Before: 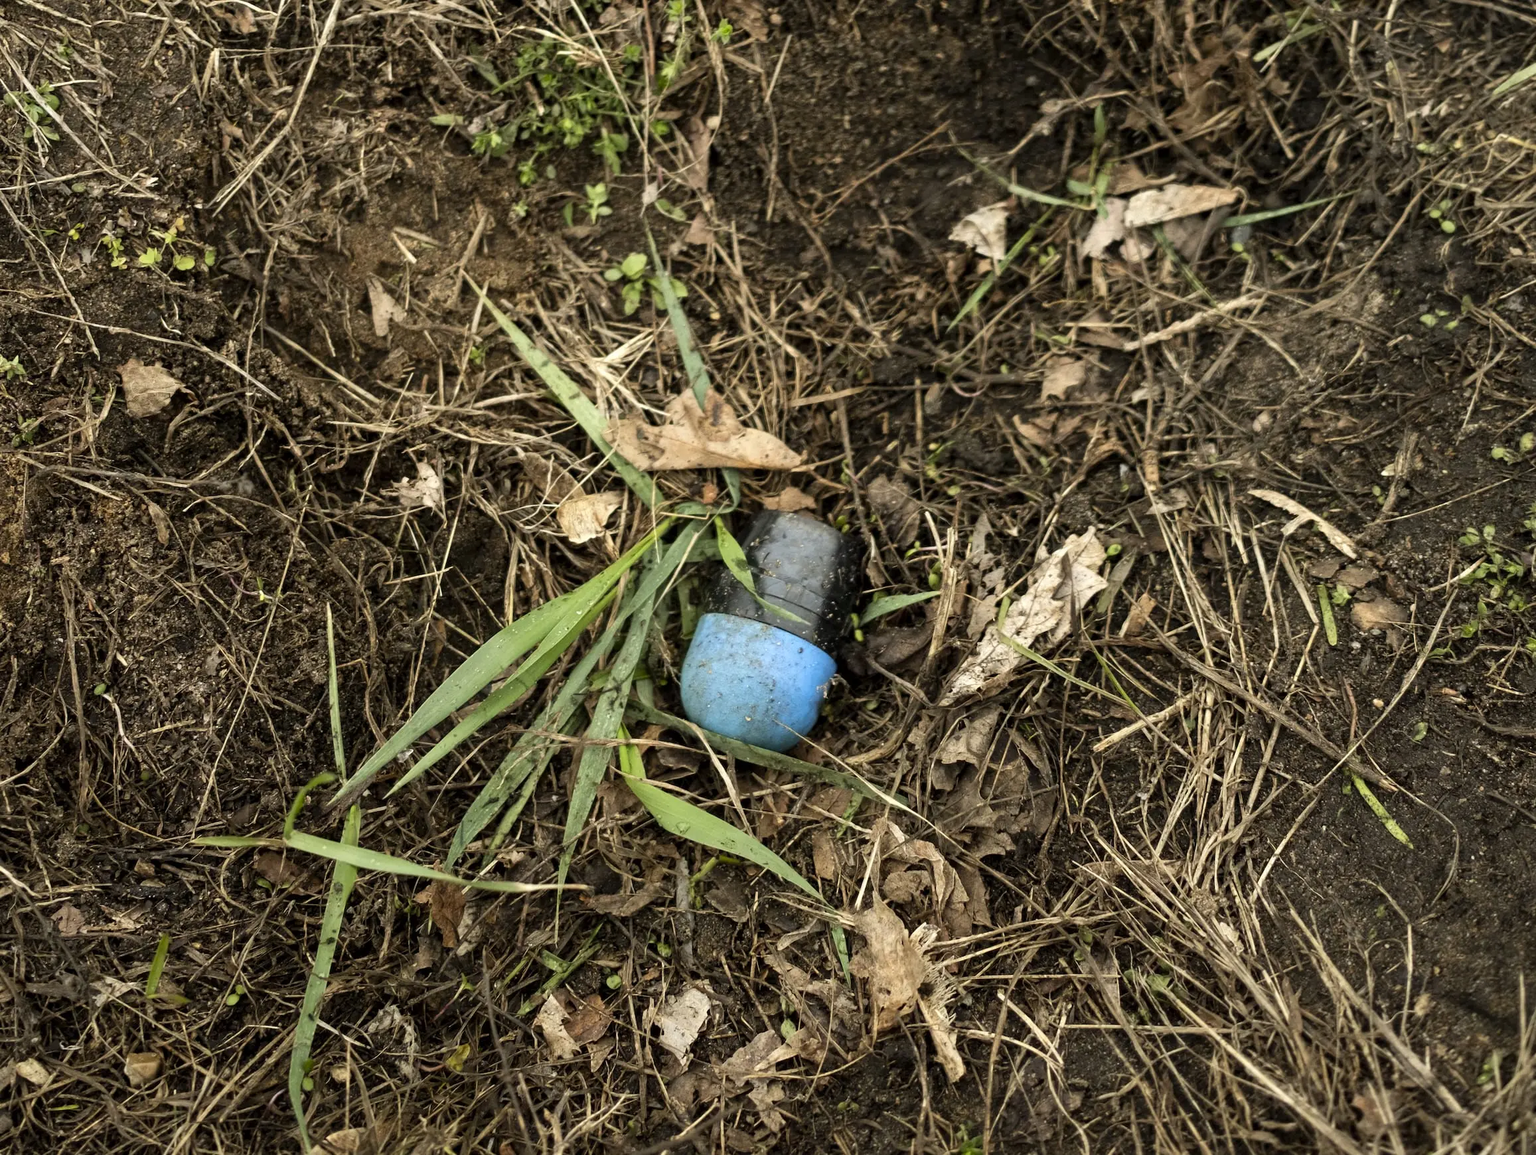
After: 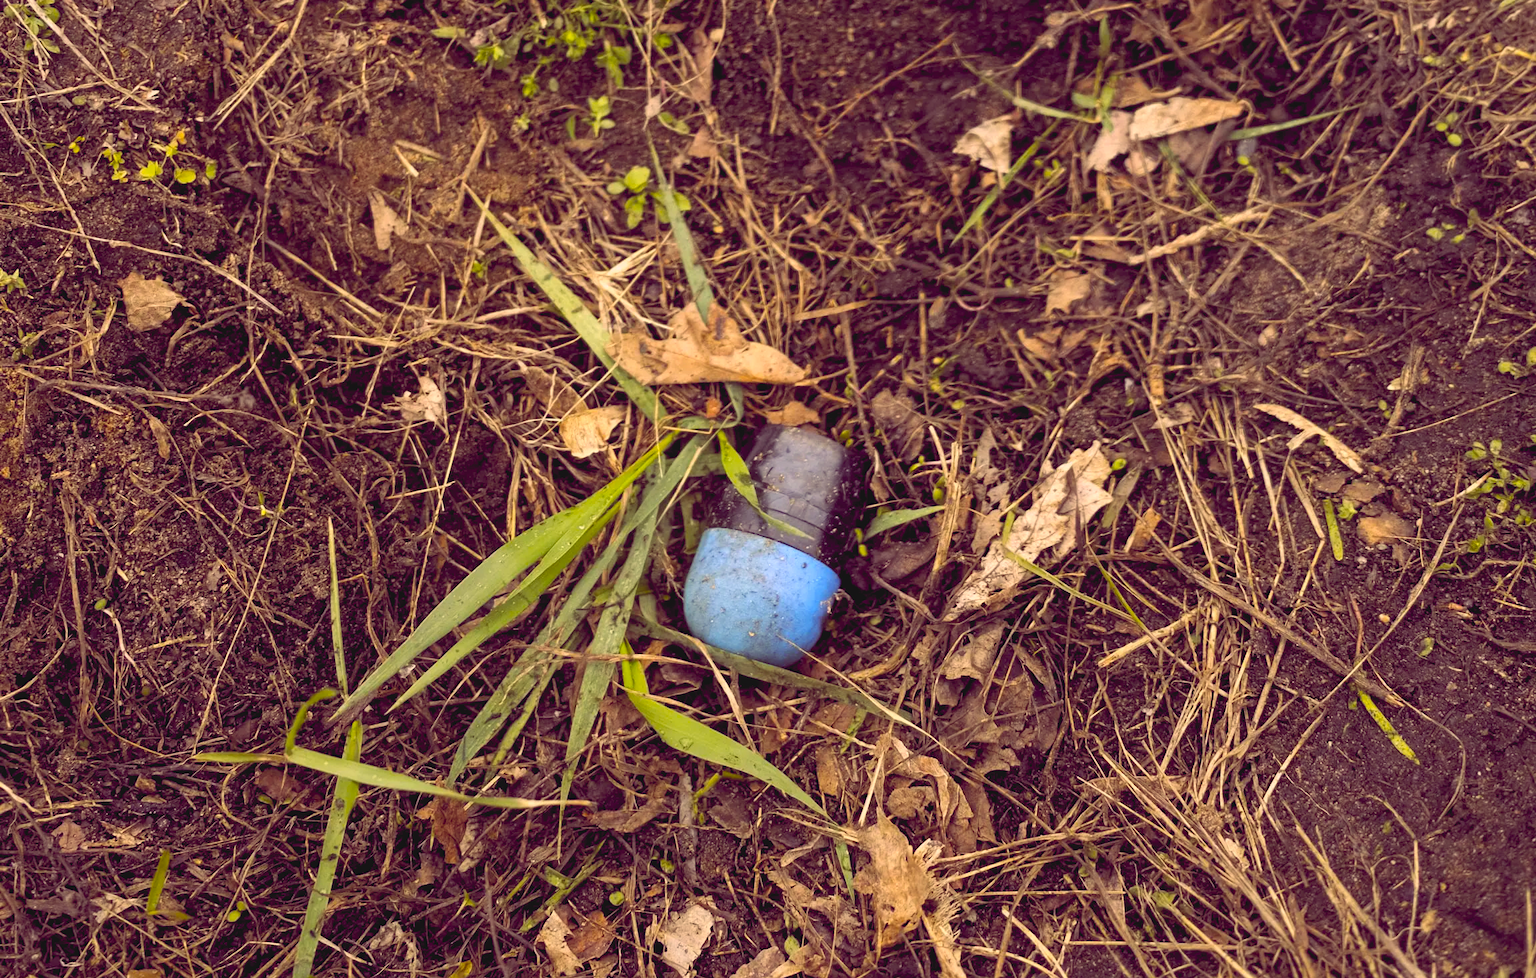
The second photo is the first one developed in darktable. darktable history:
tone equalizer: -8 EV -0.55 EV
color balance rgb: shadows lift › chroma 6.43%, shadows lift › hue 305.74°, highlights gain › chroma 2.43%, highlights gain › hue 35.74°, global offset › chroma 0.28%, global offset › hue 320.29°, linear chroma grading › global chroma 5.5%, perceptual saturation grading › global saturation 30%, contrast 5.15%
crop: top 7.625%, bottom 8.027%
contrast brightness saturation: contrast -0.1, brightness 0.05, saturation 0.08
color balance: mode lift, gamma, gain (sRGB)
